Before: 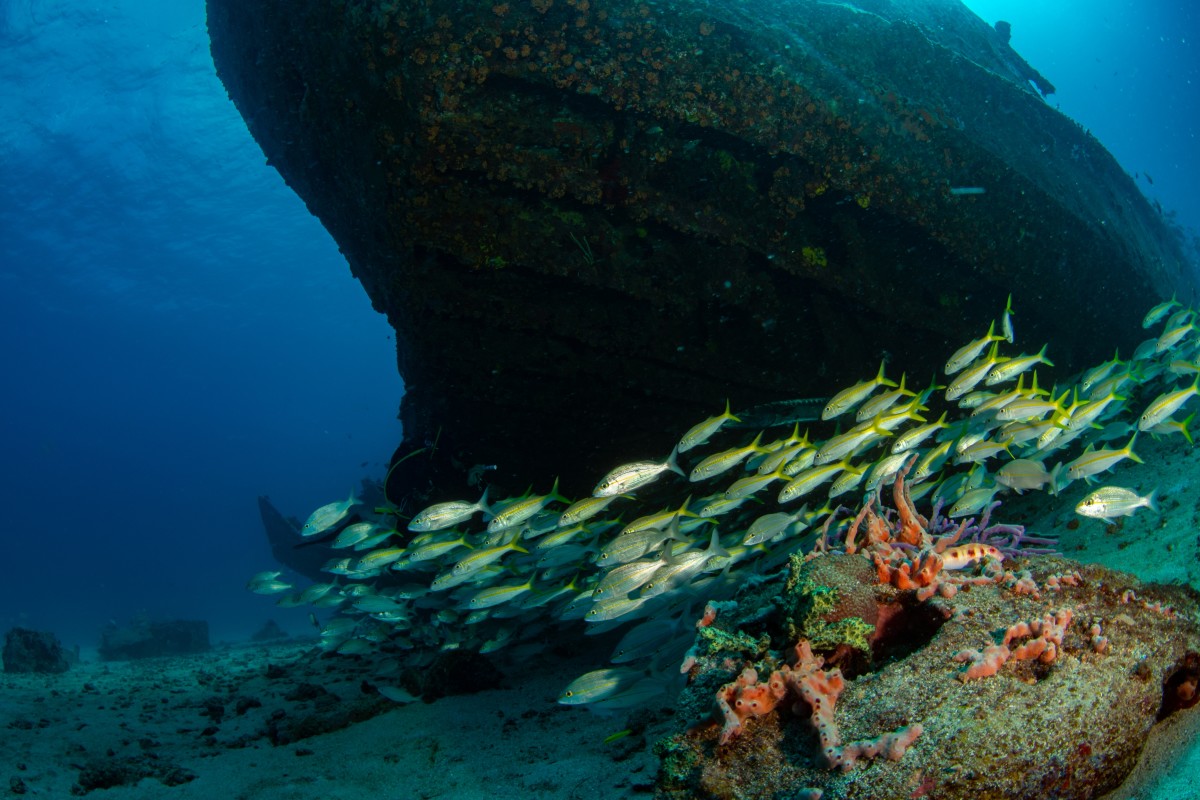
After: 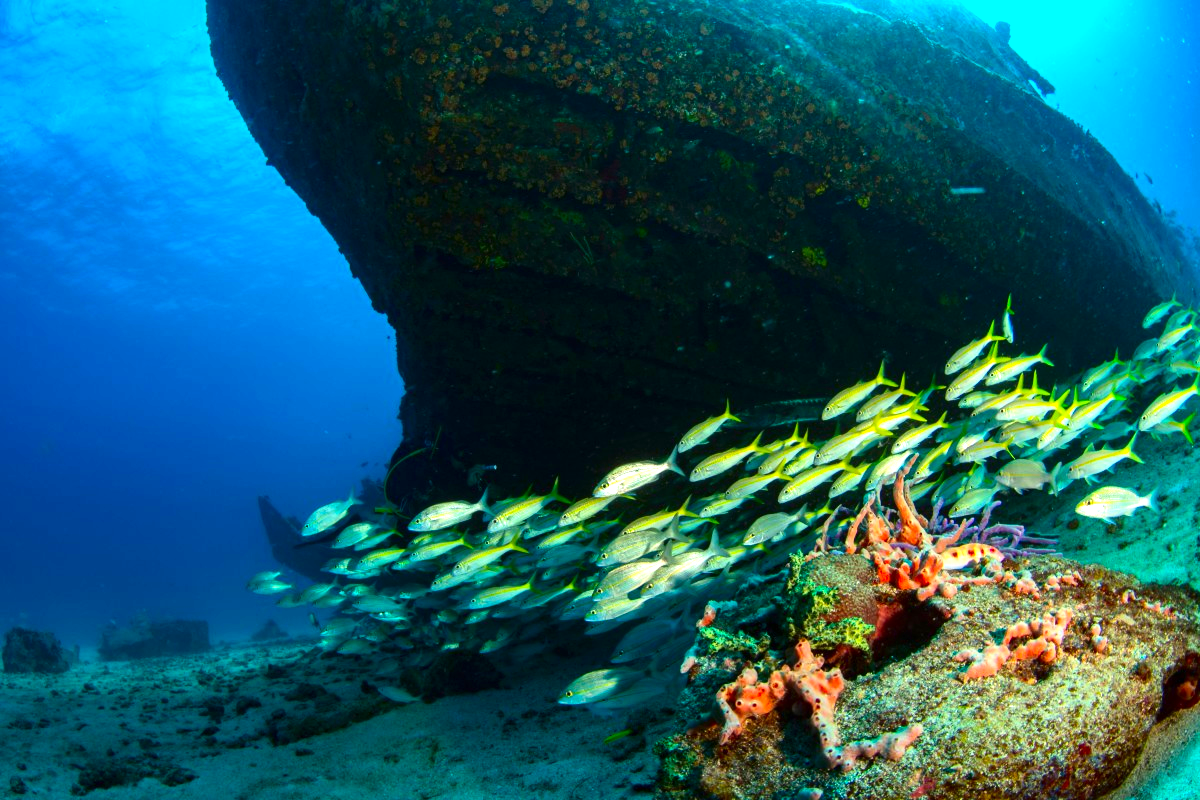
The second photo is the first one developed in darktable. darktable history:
exposure: black level correction 0, exposure 1.1 EV, compensate exposure bias true, compensate highlight preservation false
contrast brightness saturation: contrast 0.18, saturation 0.3
